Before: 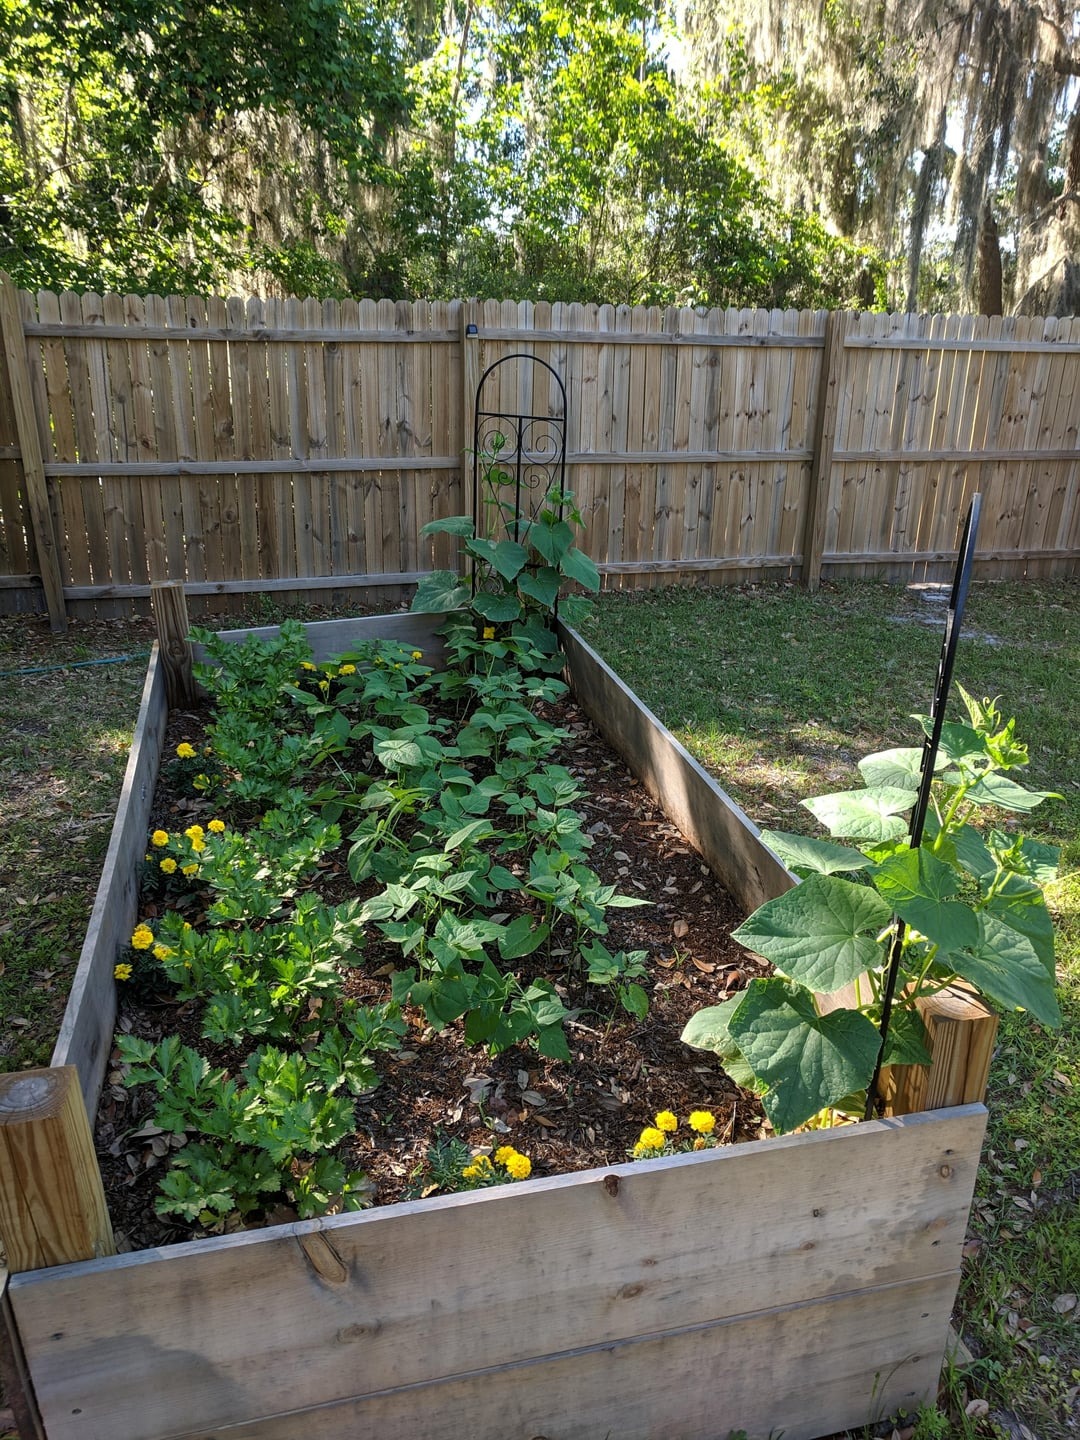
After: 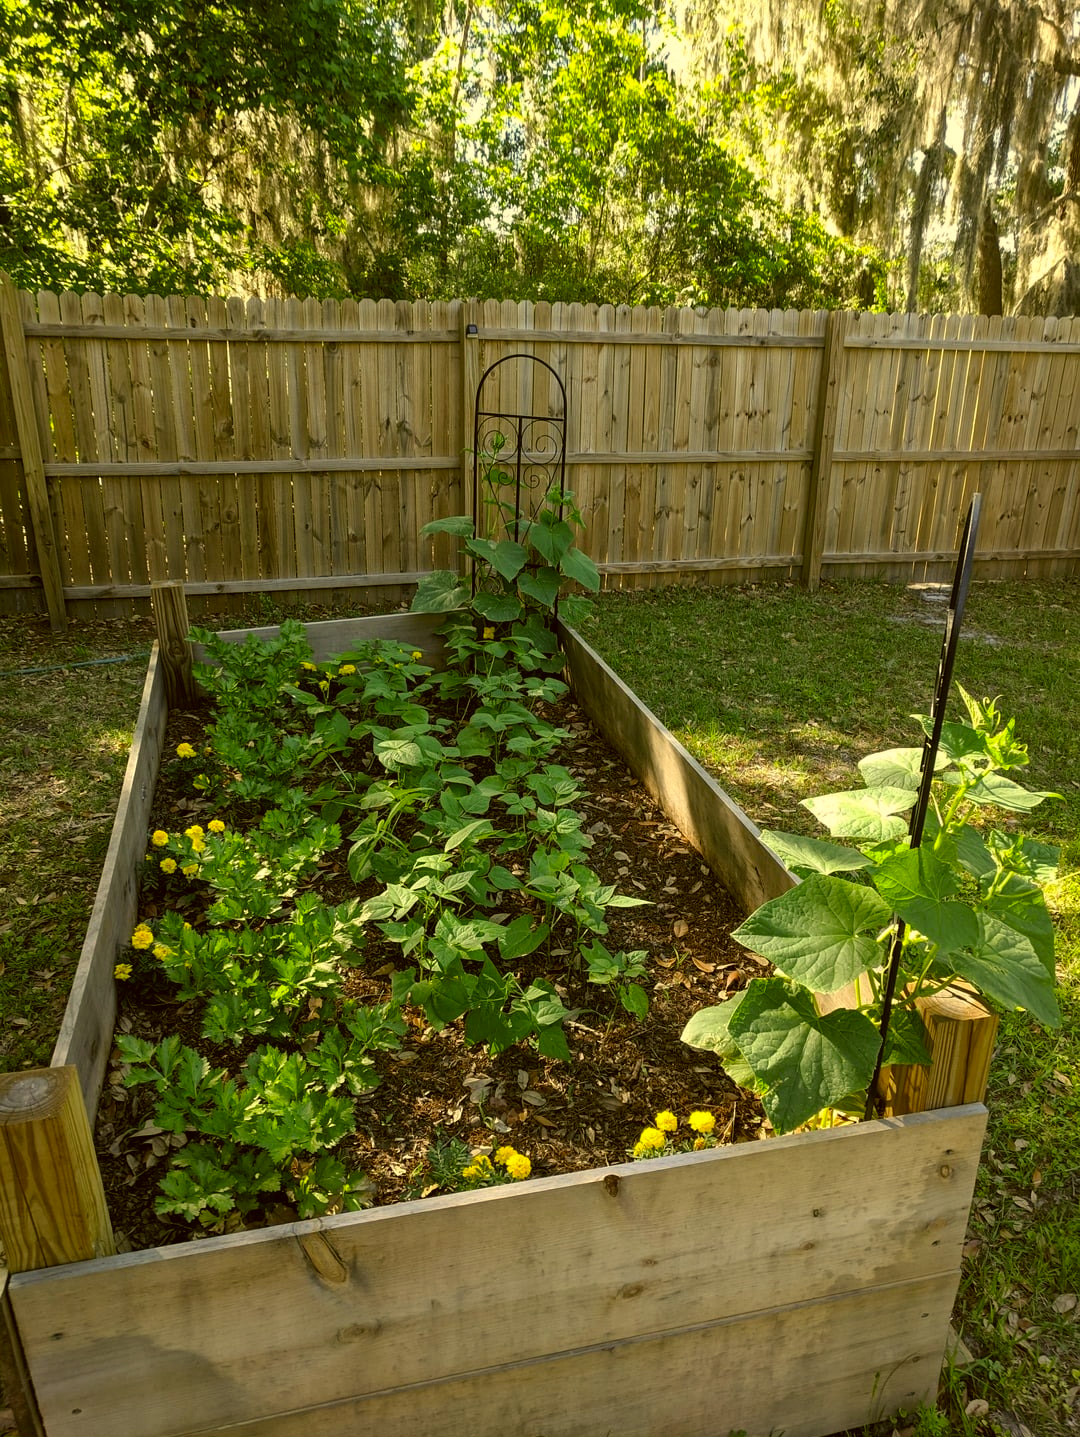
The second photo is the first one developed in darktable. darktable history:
color correction: highlights a* 0.094, highlights b* 29.02, shadows a* -0.154, shadows b* 21.29
crop: top 0.033%, bottom 0.125%
